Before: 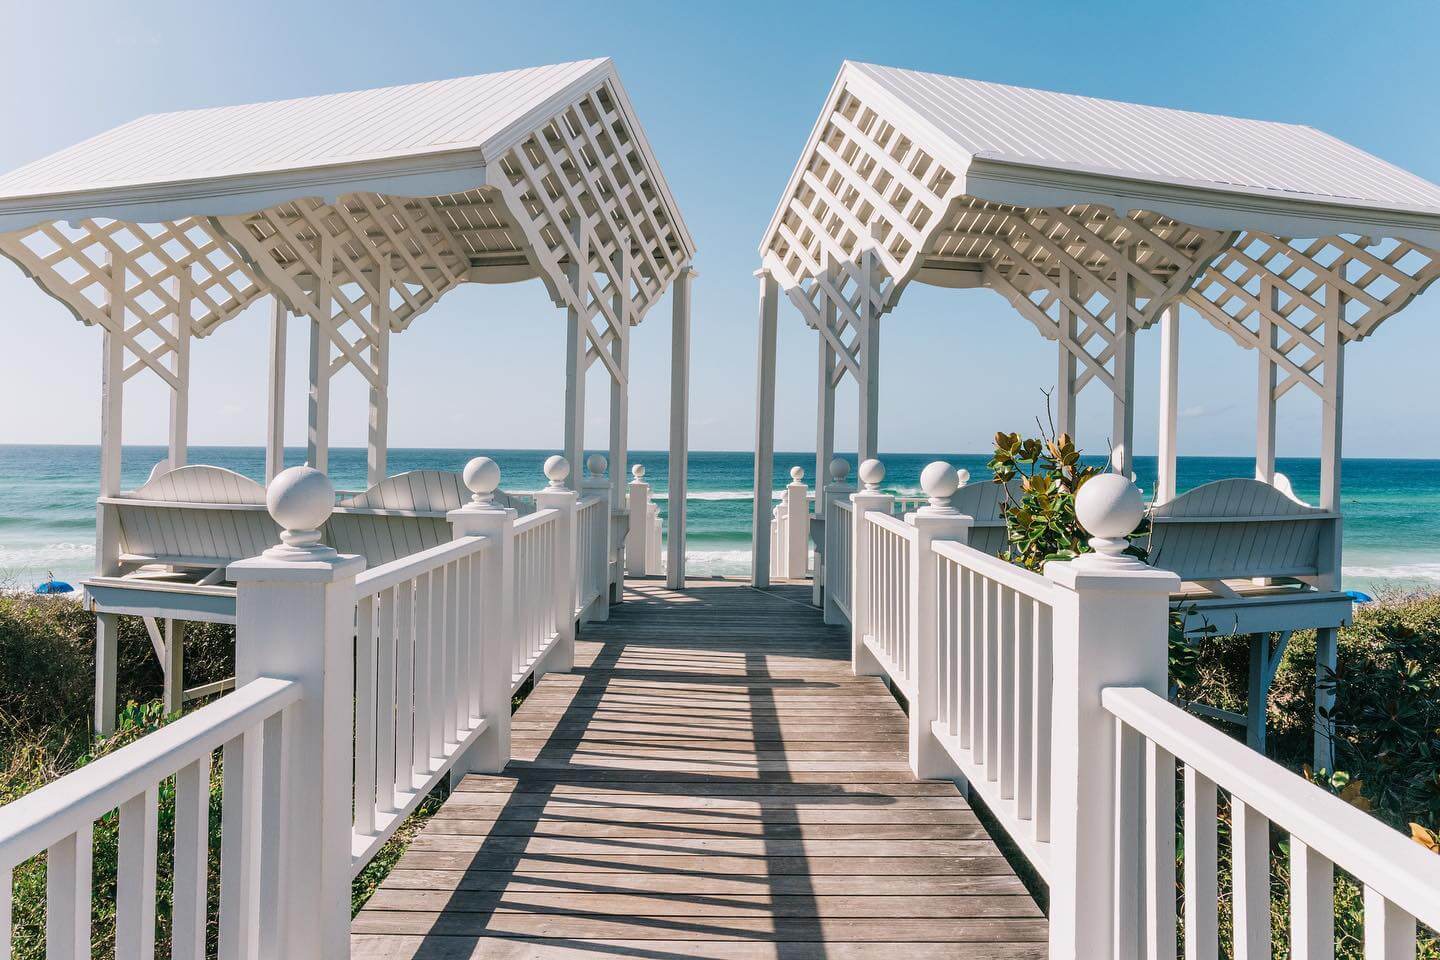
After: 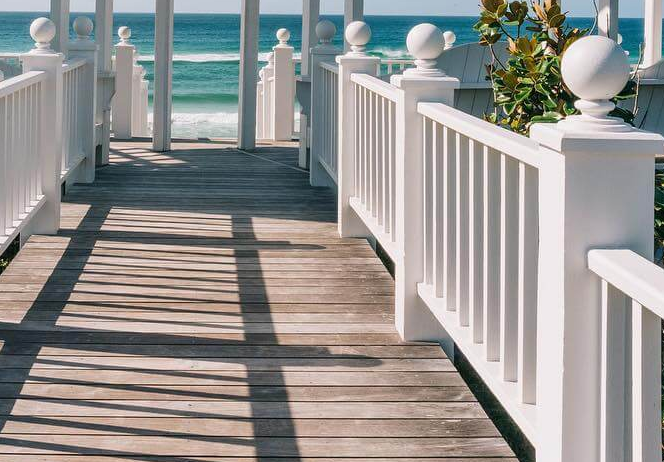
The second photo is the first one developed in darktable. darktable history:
crop: left 35.742%, top 45.713%, right 18.079%, bottom 6.074%
